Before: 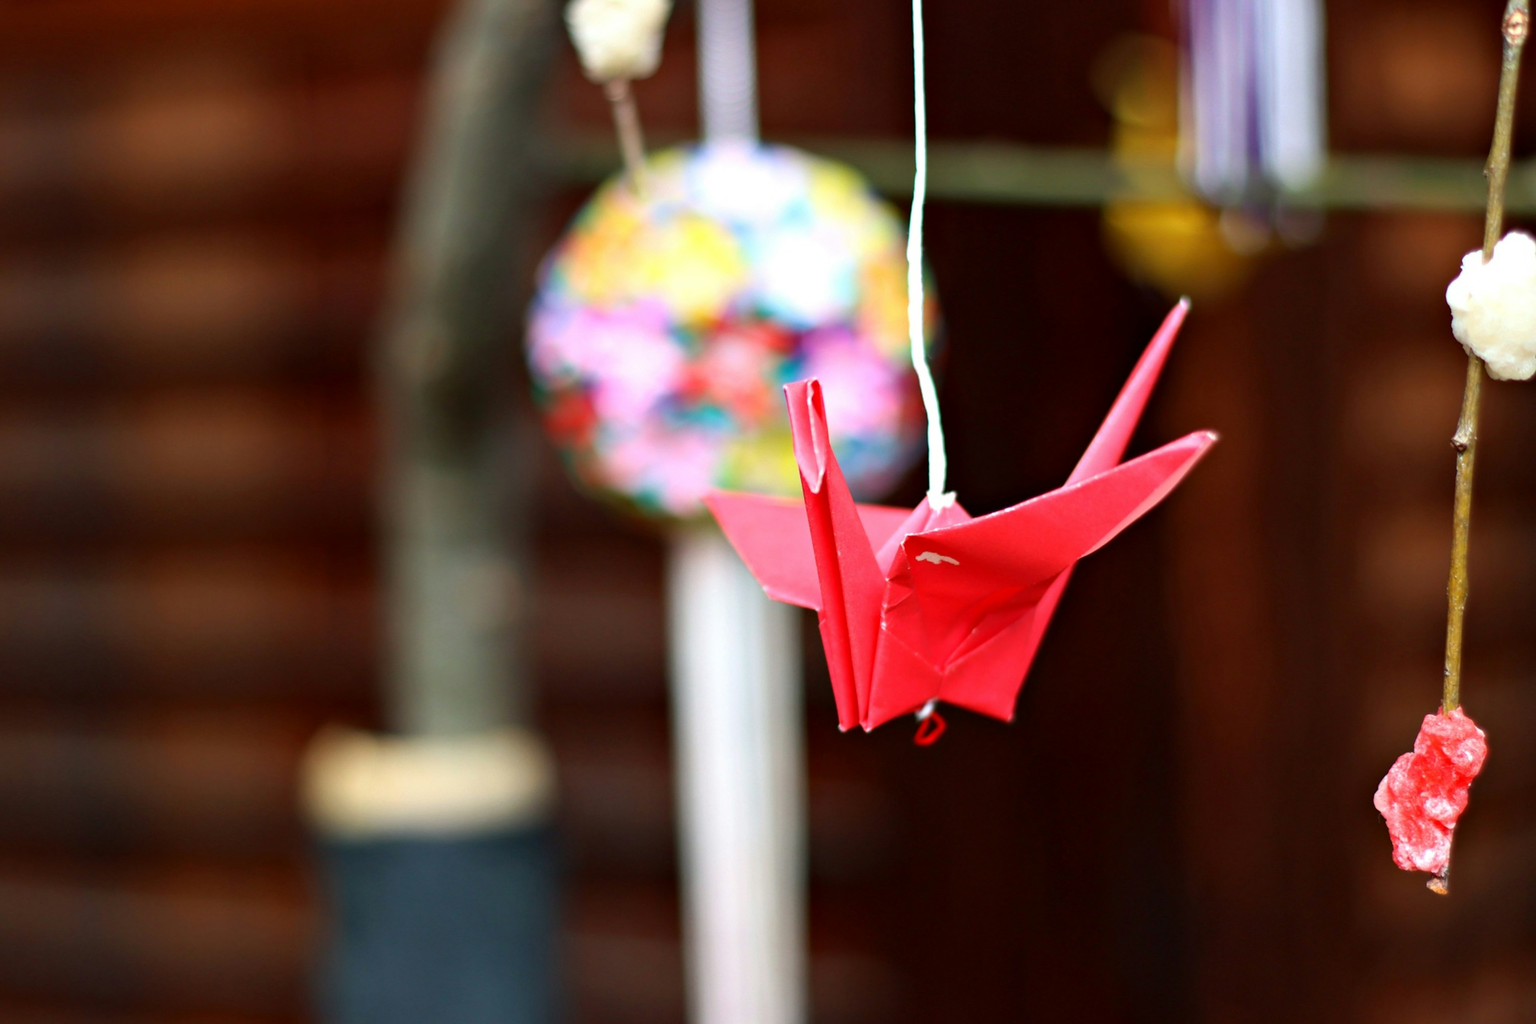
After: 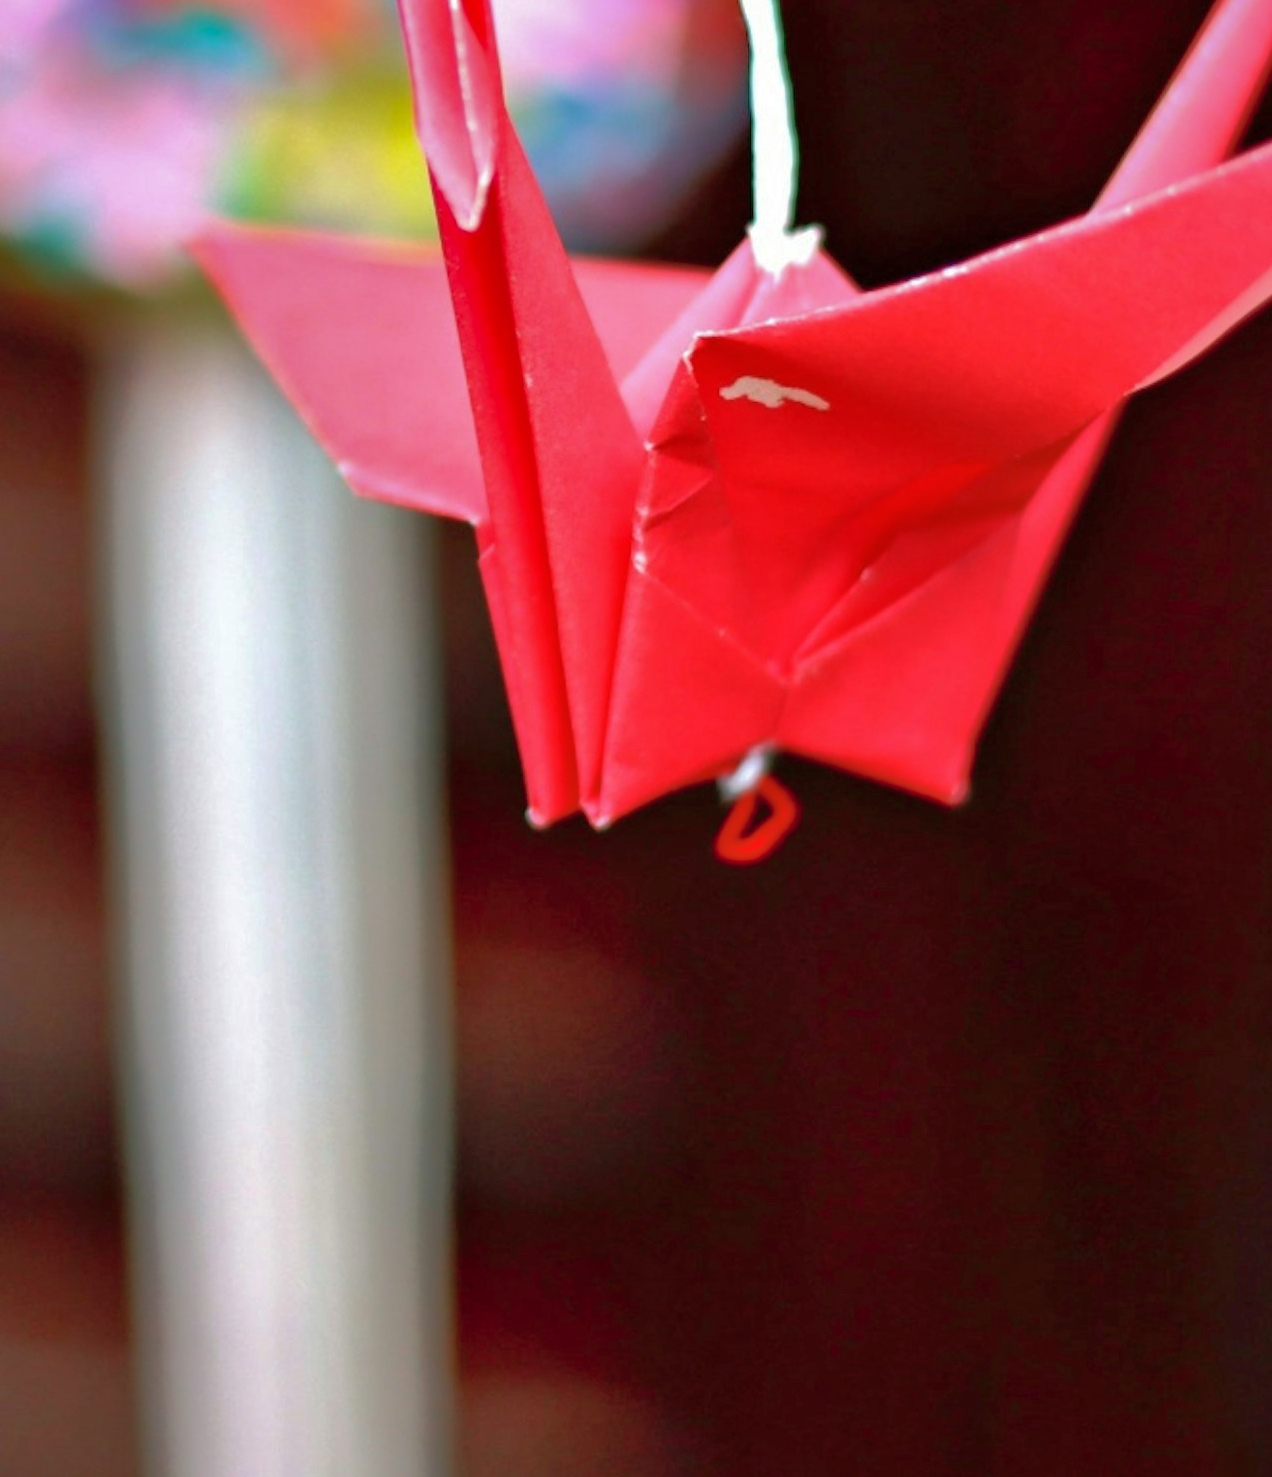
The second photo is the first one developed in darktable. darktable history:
crop: left 40.878%, top 39.176%, right 25.993%, bottom 3.081%
shadows and highlights: shadows 60, highlights -60
color calibration: illuminant same as pipeline (D50), x 0.346, y 0.359, temperature 5002.42 K
